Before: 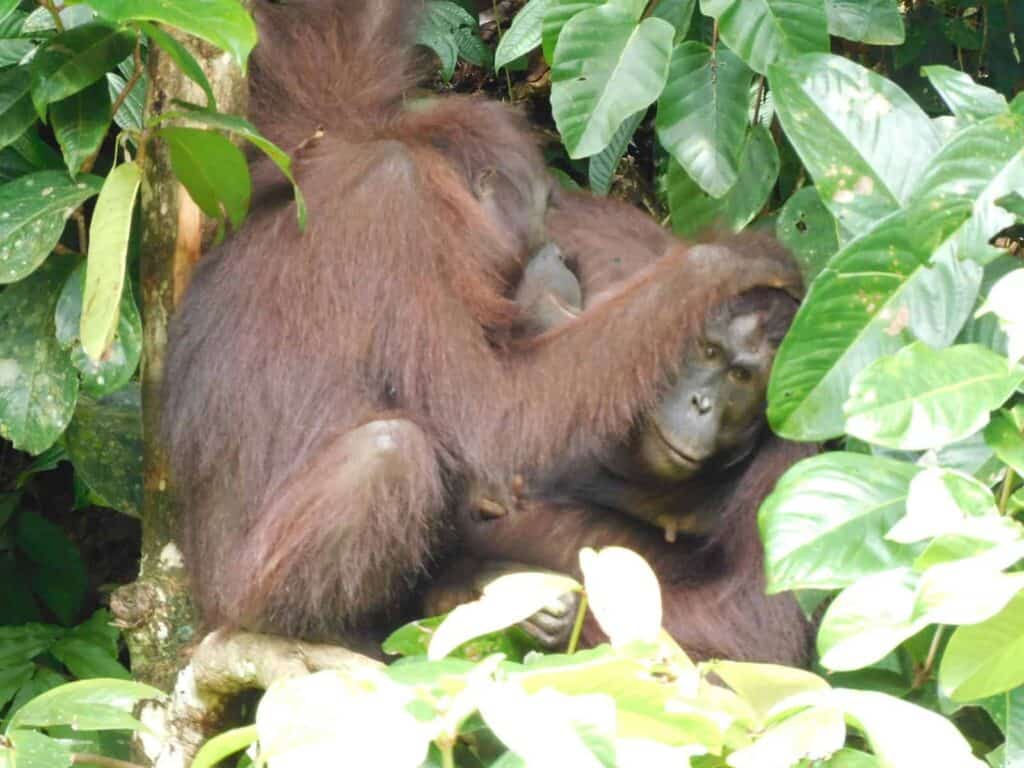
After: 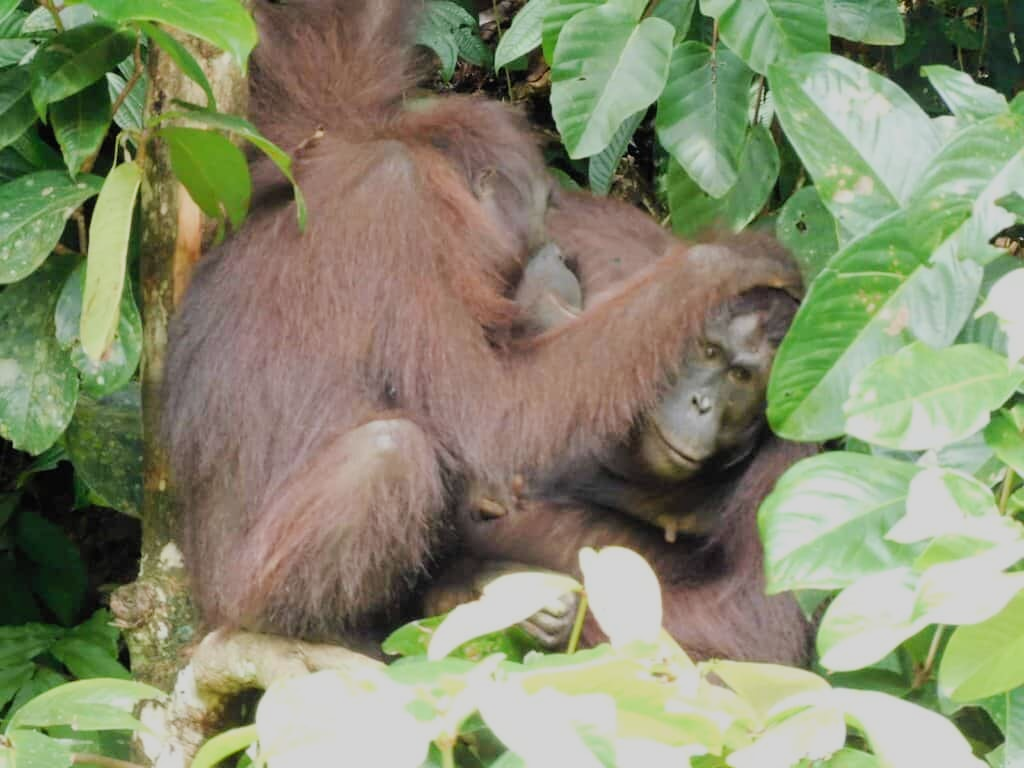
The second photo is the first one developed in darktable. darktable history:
filmic rgb: black relative exposure -7.65 EV, white relative exposure 4.56 EV, hardness 3.61
rgb levels: preserve colors max RGB
